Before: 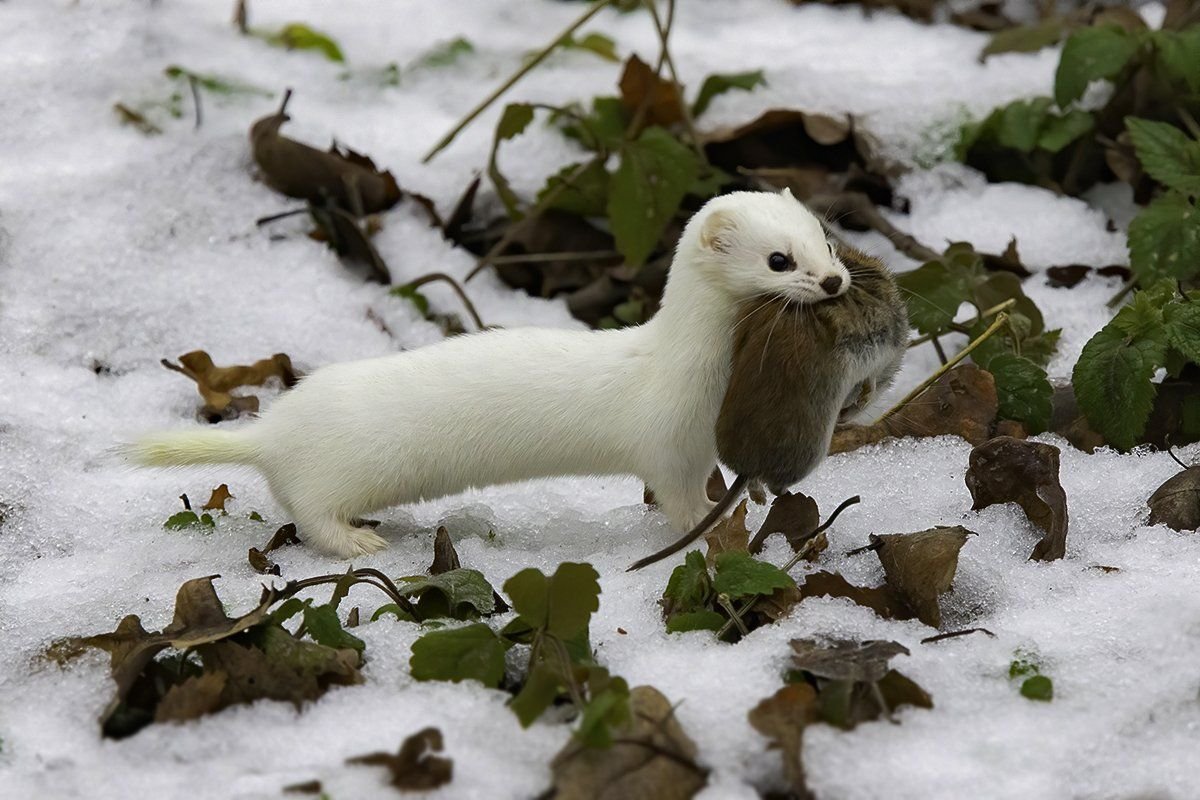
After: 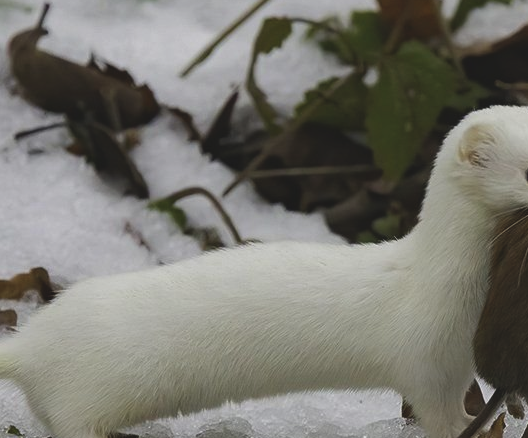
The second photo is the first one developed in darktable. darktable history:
exposure: black level correction -0.015, exposure -0.5 EV, compensate highlight preservation false
crop: left 20.248%, top 10.86%, right 35.675%, bottom 34.321%
